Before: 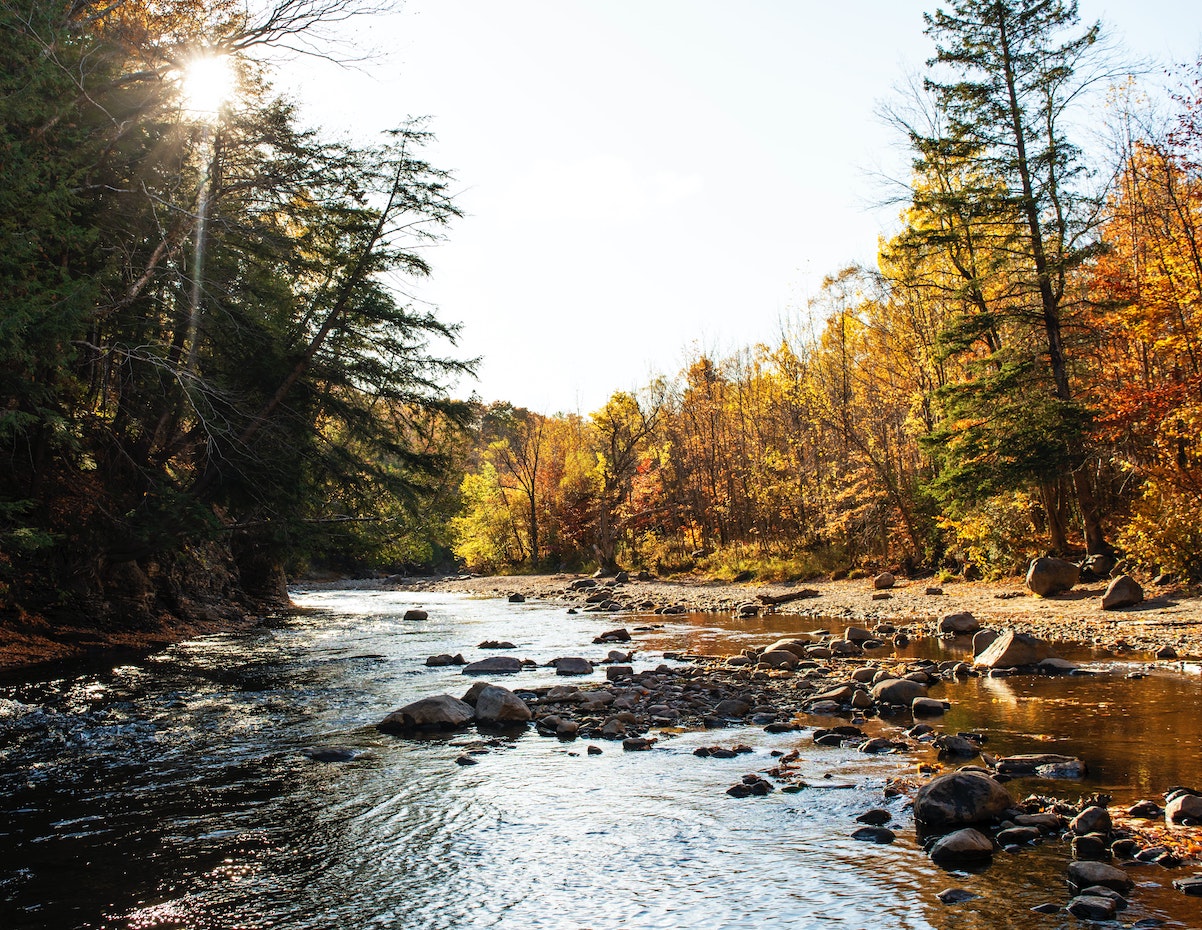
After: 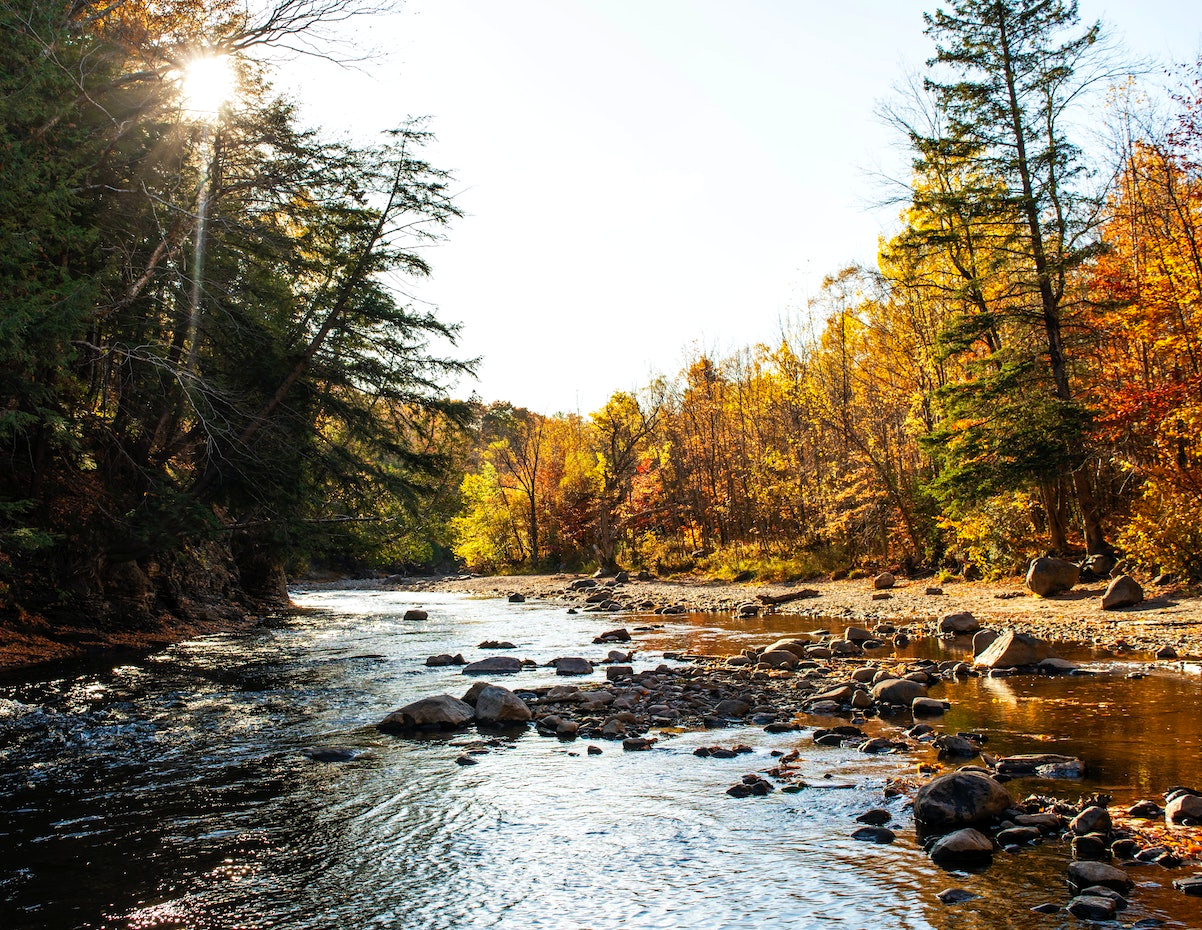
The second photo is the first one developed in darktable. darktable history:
contrast brightness saturation: contrast 0.04, saturation 0.16
local contrast: highlights 100%, shadows 100%, detail 120%, midtone range 0.2
